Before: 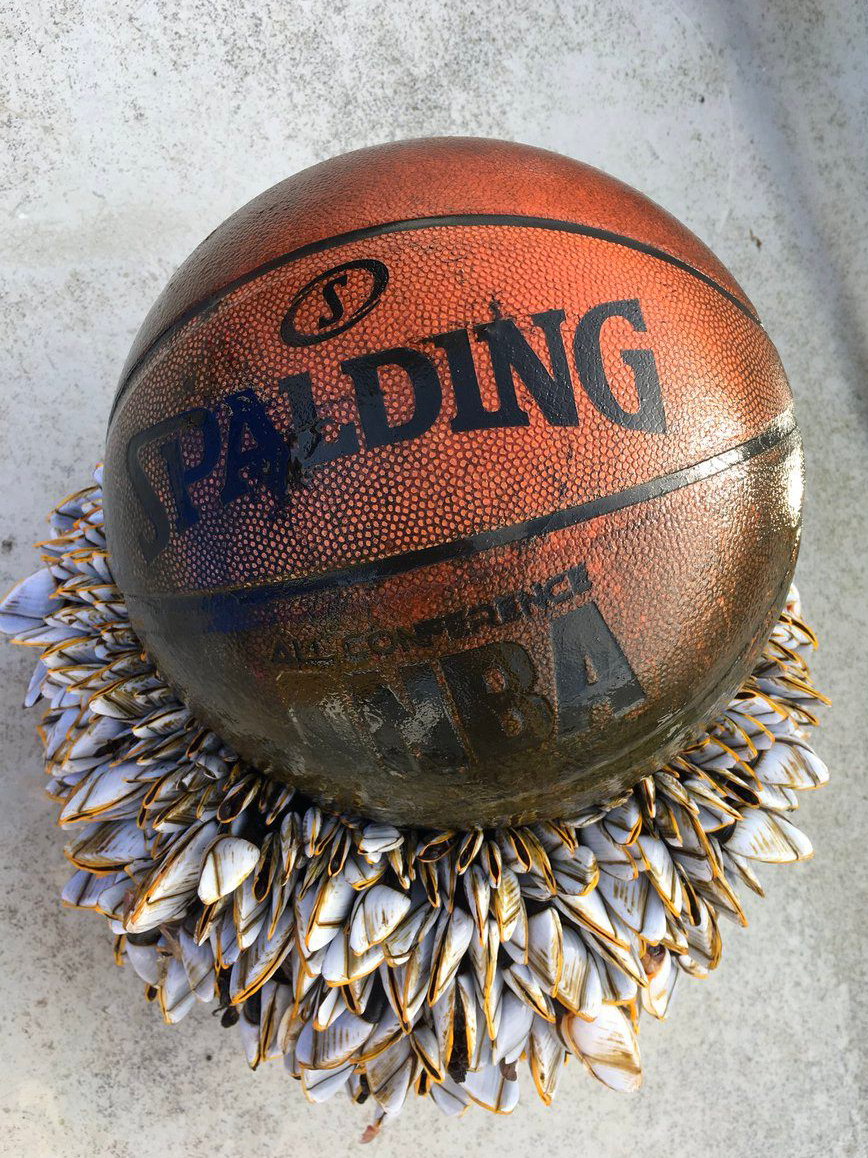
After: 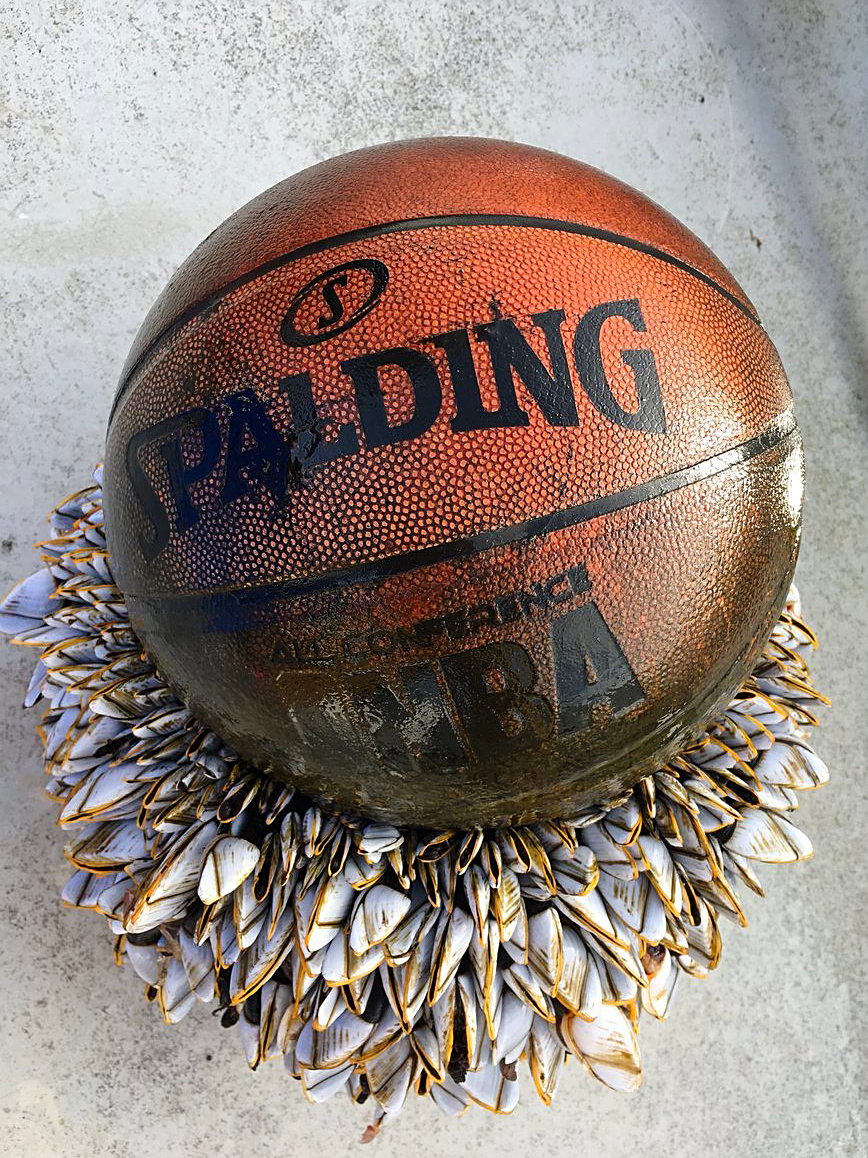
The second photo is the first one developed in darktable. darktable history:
sharpen: on, module defaults
tone curve: curves: ch0 [(0, 0) (0.08, 0.056) (0.4, 0.4) (0.6, 0.612) (0.92, 0.924) (1, 1)], preserve colors none
